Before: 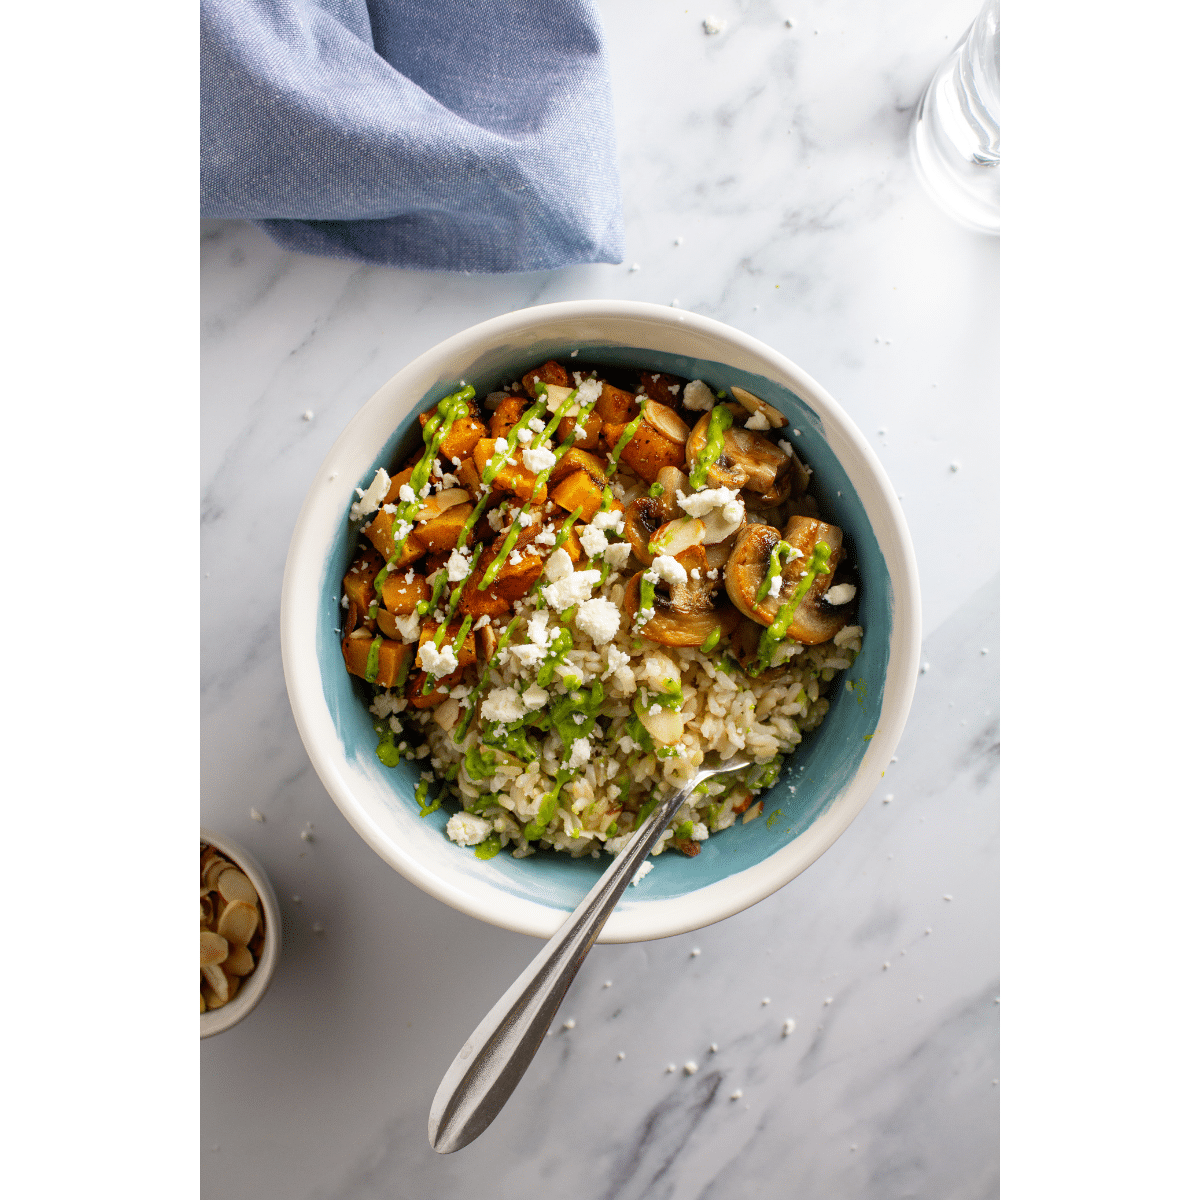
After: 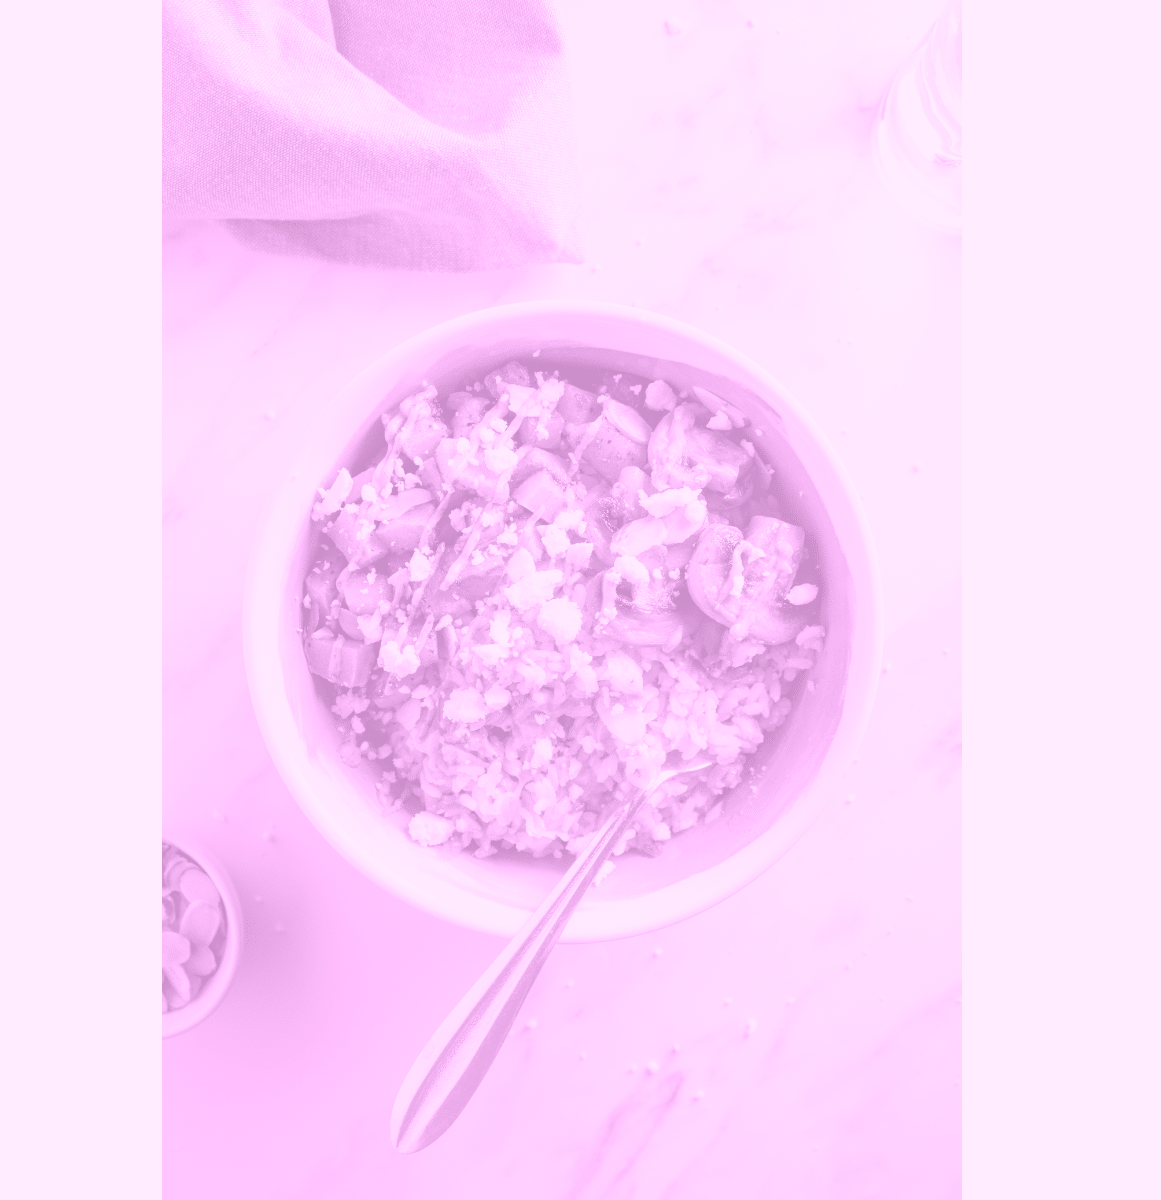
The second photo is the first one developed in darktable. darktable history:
exposure: black level correction 0.005, exposure 0.286 EV, compensate highlight preservation false
crop and rotate: left 3.238%
colorize: hue 331.2°, saturation 75%, source mix 30.28%, lightness 70.52%, version 1
